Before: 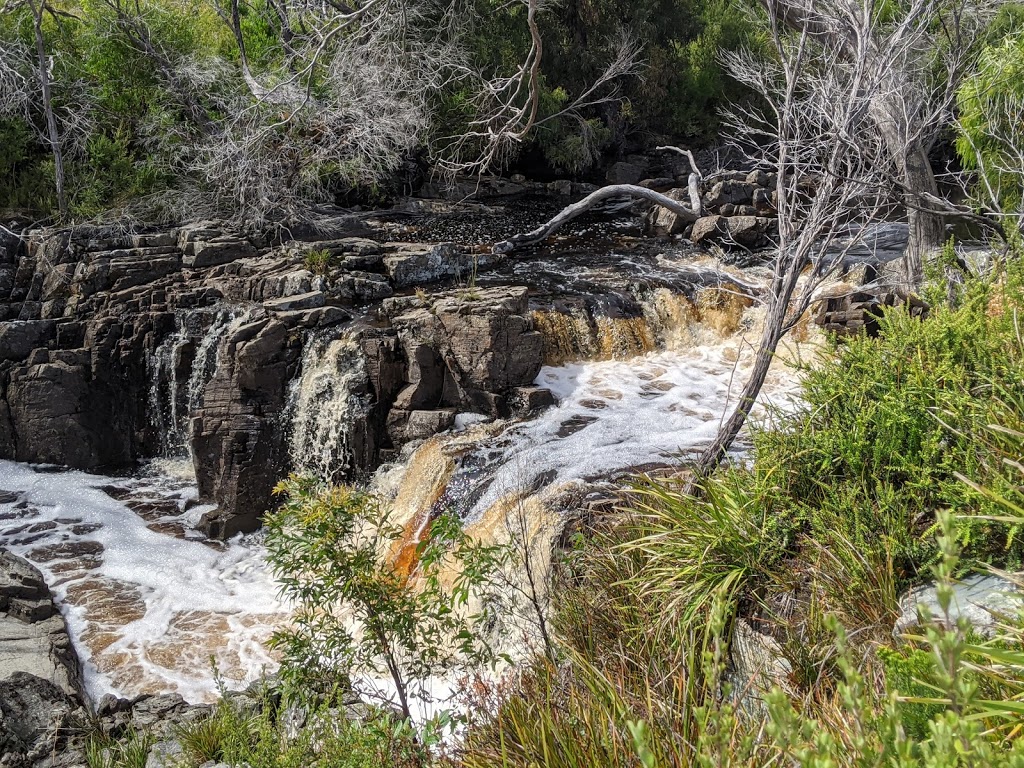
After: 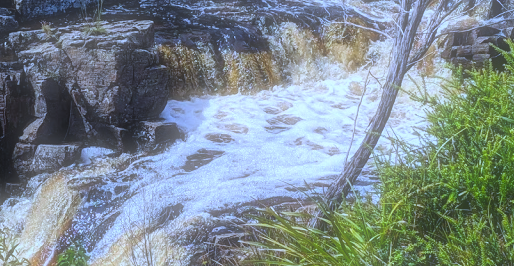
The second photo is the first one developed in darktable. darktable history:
crop: left 36.607%, top 34.735%, right 13.146%, bottom 30.611%
white balance: red 0.871, blue 1.249
soften: size 60.24%, saturation 65.46%, brightness 0.506 EV, mix 25.7%
color balance rgb: linear chroma grading › global chroma 15%, perceptual saturation grading › global saturation 30%
